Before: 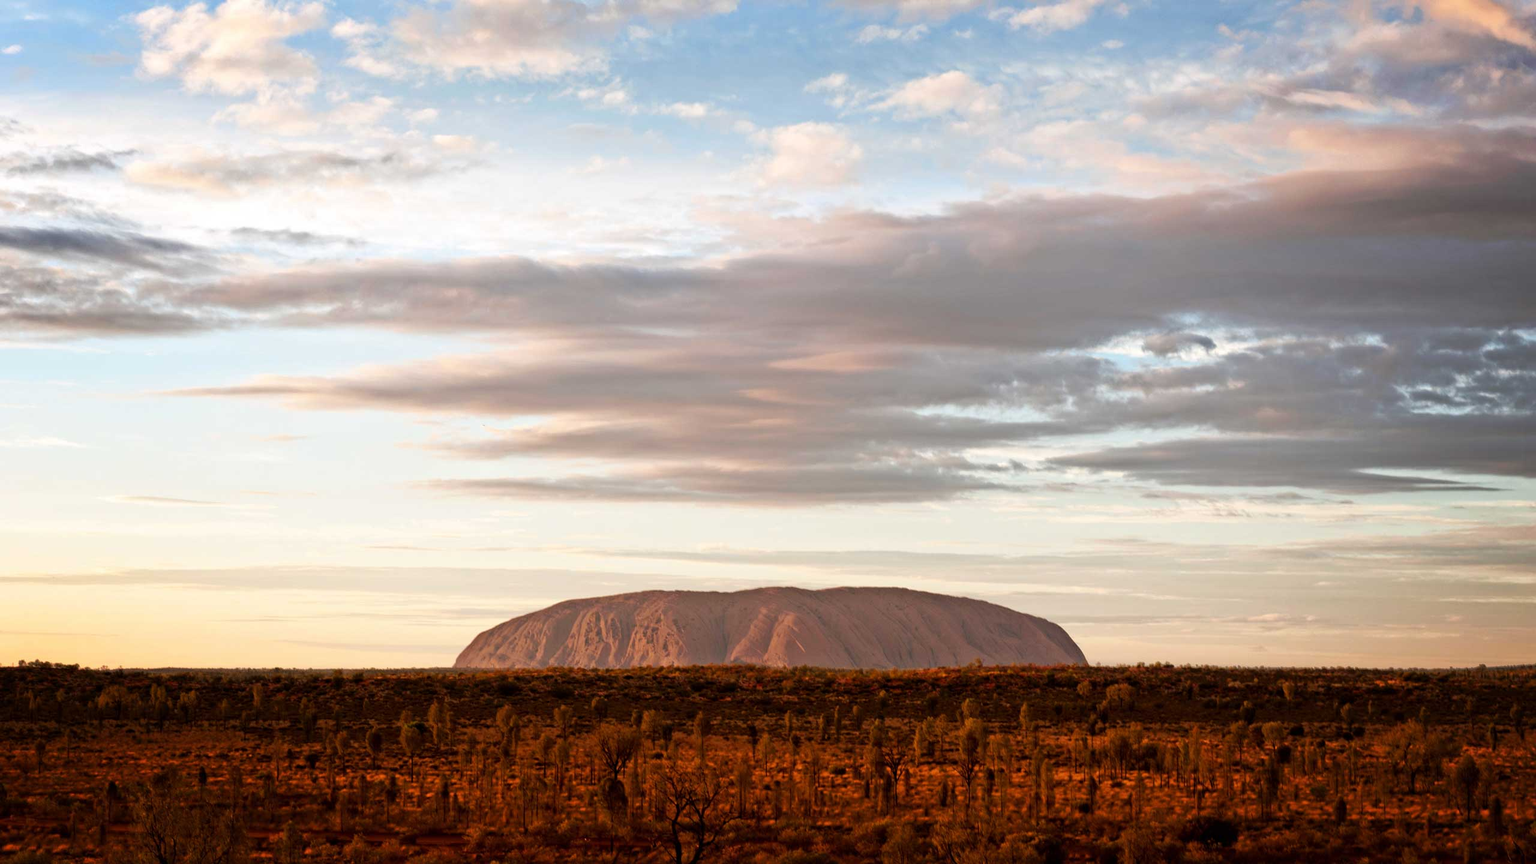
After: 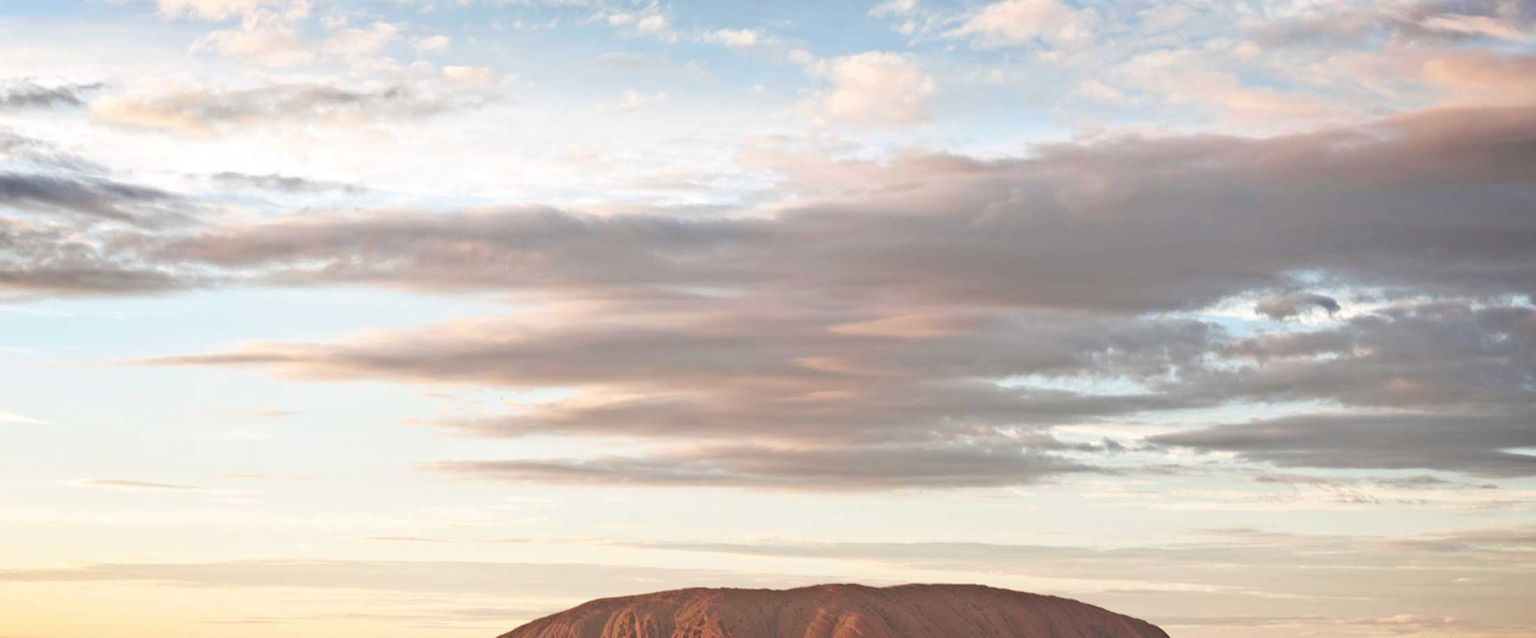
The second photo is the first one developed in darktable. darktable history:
crop: left 3.018%, top 8.99%, right 9.677%, bottom 26.435%
